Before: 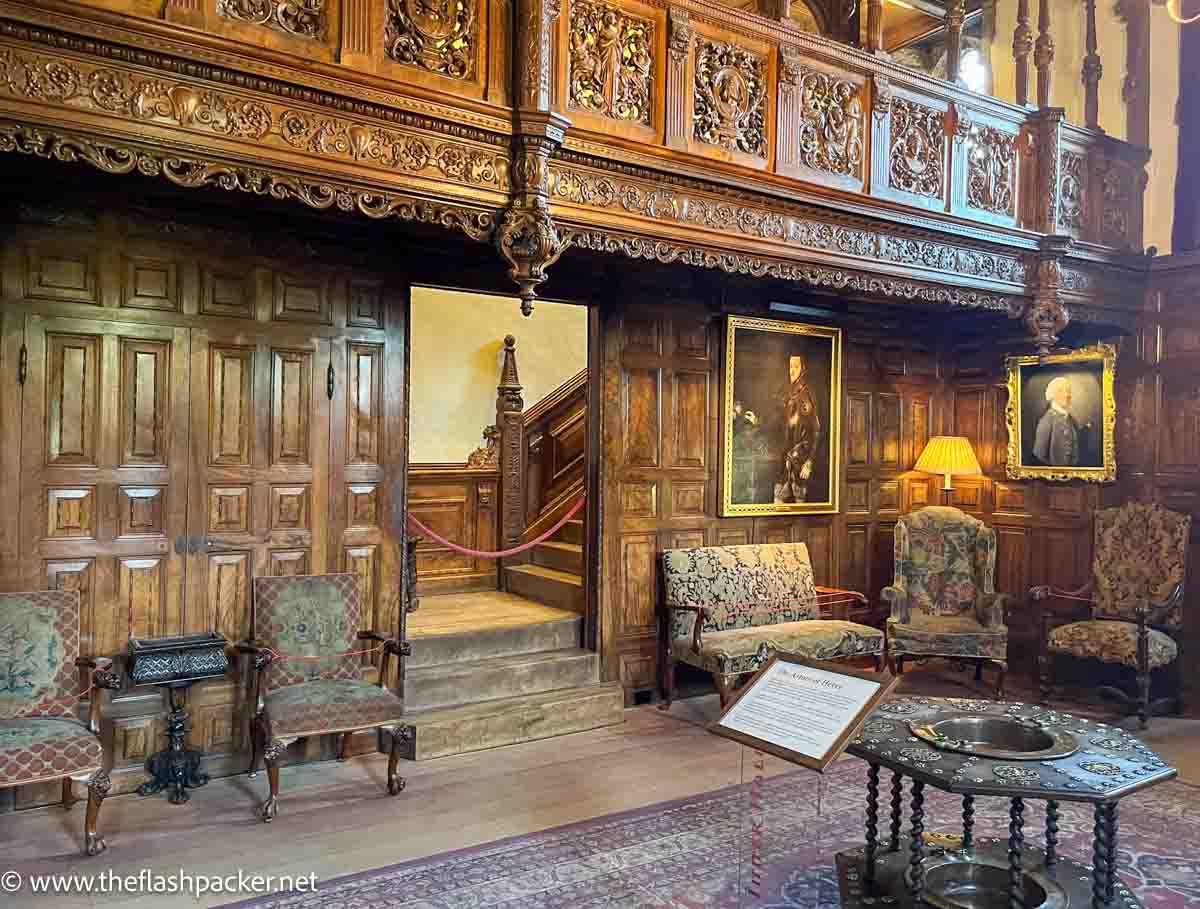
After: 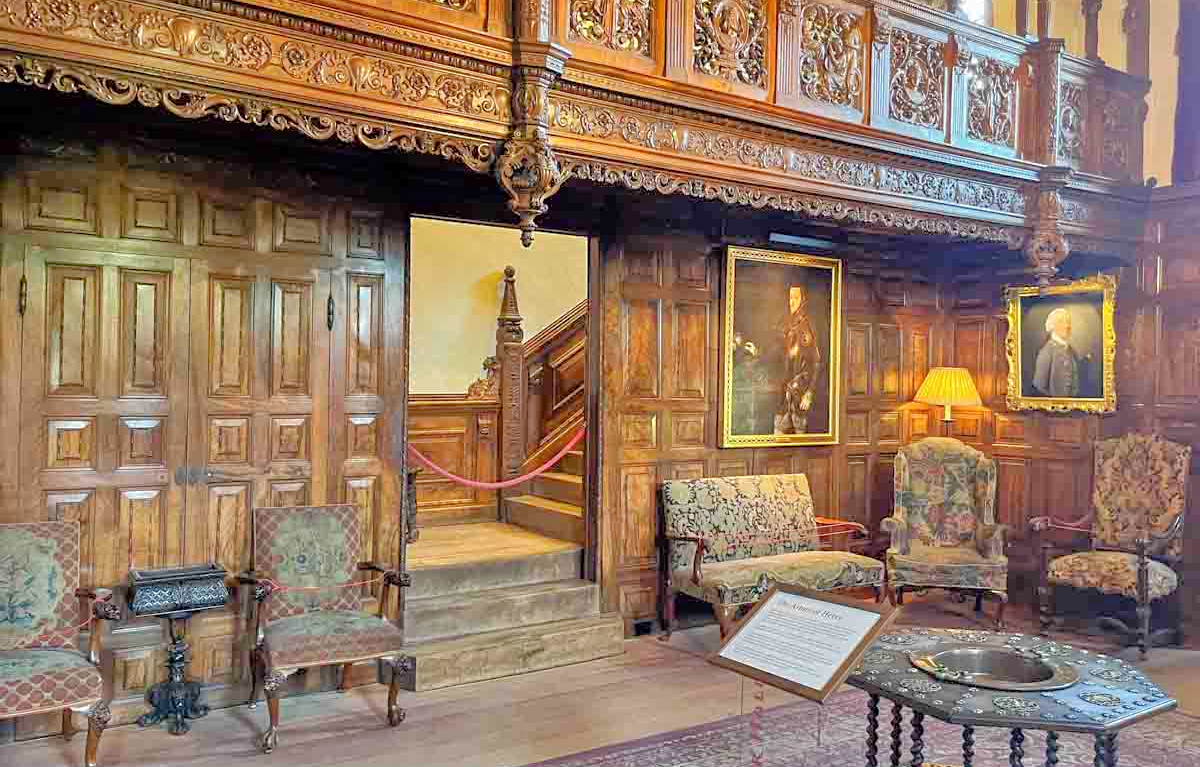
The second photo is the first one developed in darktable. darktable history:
crop: top 7.594%, bottom 7.944%
base curve: curves: ch0 [(0, 0) (0.235, 0.266) (0.503, 0.496) (0.786, 0.72) (1, 1)]
tone equalizer: -7 EV 0.164 EV, -6 EV 0.618 EV, -5 EV 1.16 EV, -4 EV 1.35 EV, -3 EV 1.12 EV, -2 EV 0.6 EV, -1 EV 0.16 EV
shadows and highlights: radius 106.24, shadows 23.79, highlights -58.51, low approximation 0.01, soften with gaussian
